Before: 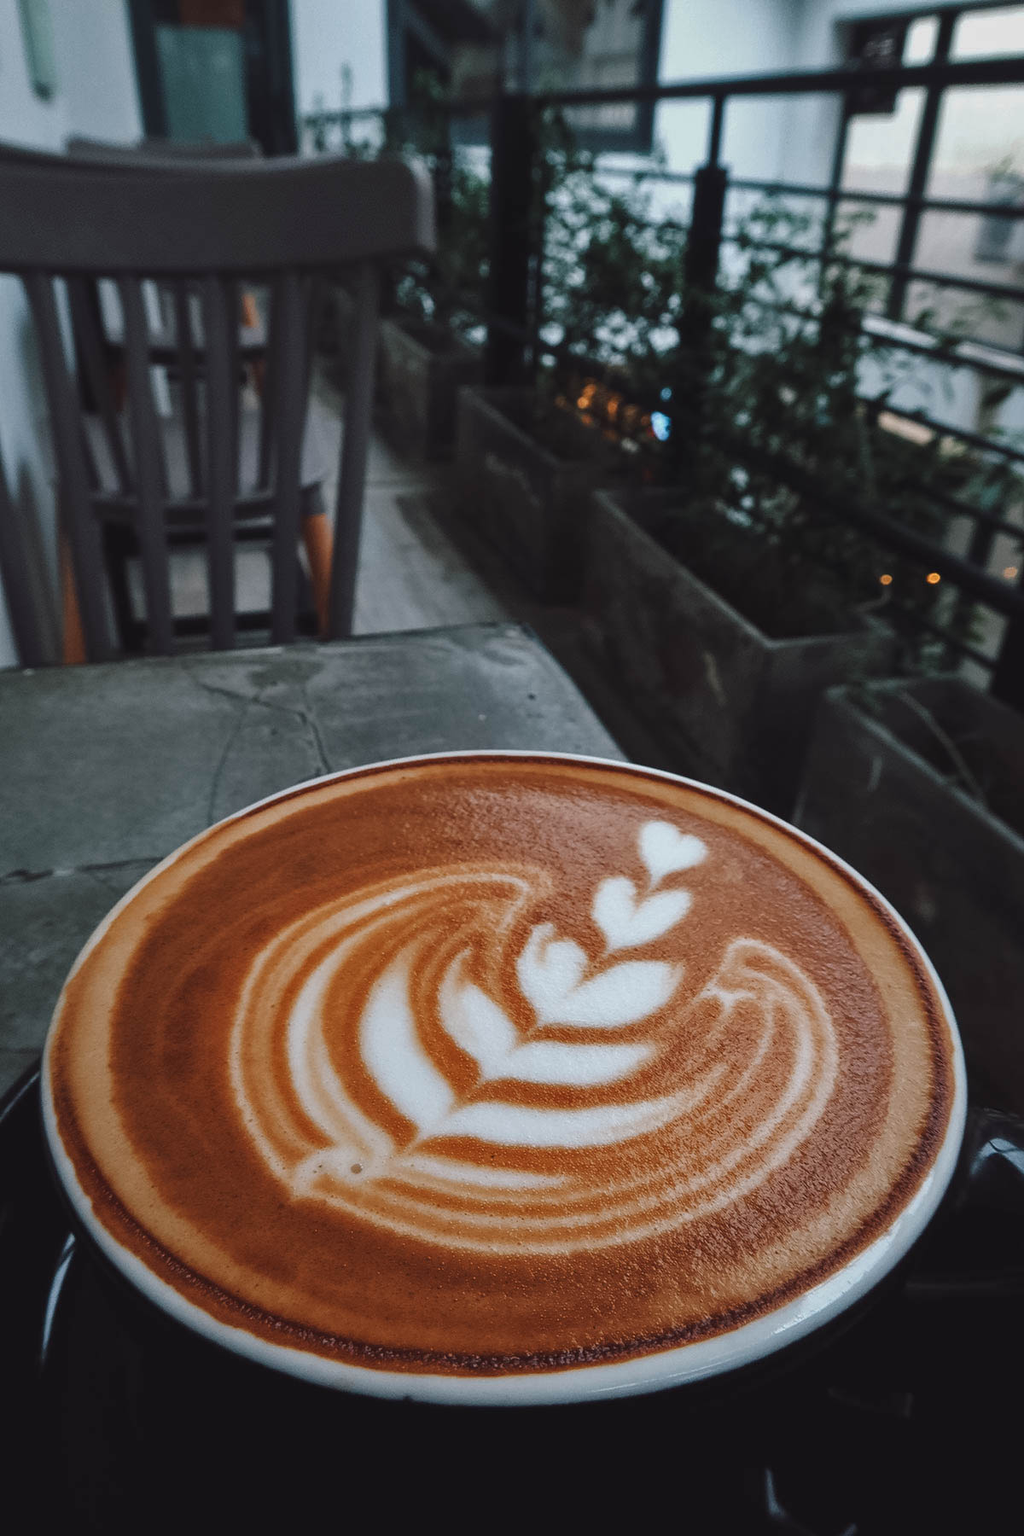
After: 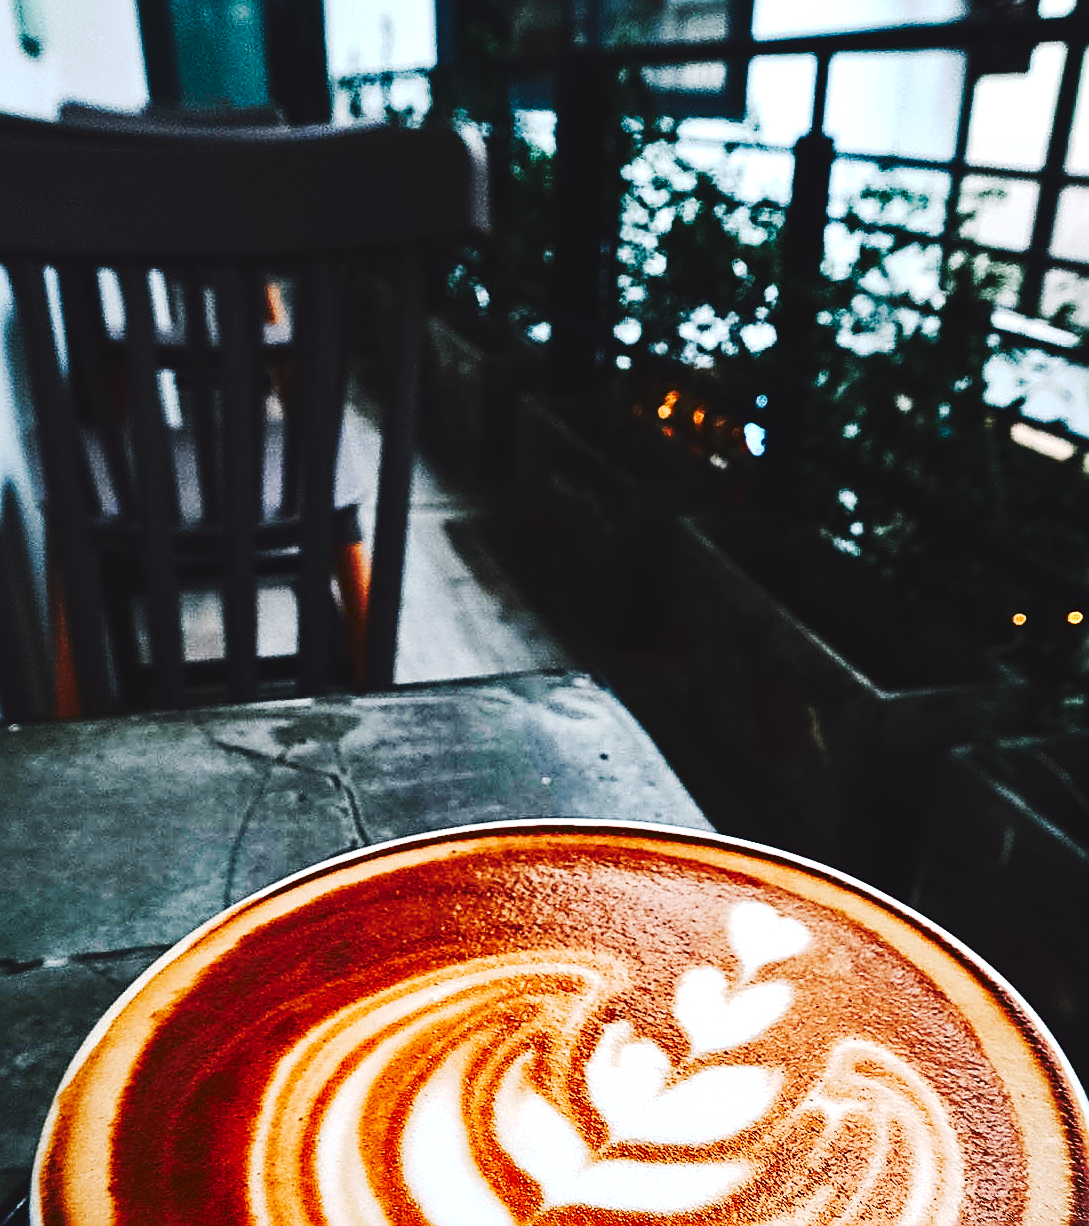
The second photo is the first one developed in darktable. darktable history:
exposure: exposure 0.945 EV, compensate highlight preservation false
crop: left 1.621%, top 3.38%, right 7.571%, bottom 28.487%
sharpen: amount 0.895
contrast brightness saturation: contrast 0.242, brightness -0.222, saturation 0.147
tone curve: curves: ch0 [(0, 0) (0.003, 0.061) (0.011, 0.065) (0.025, 0.066) (0.044, 0.077) (0.069, 0.092) (0.1, 0.106) (0.136, 0.125) (0.177, 0.16) (0.224, 0.206) (0.277, 0.272) (0.335, 0.356) (0.399, 0.472) (0.468, 0.59) (0.543, 0.686) (0.623, 0.766) (0.709, 0.832) (0.801, 0.886) (0.898, 0.929) (1, 1)], preserve colors none
